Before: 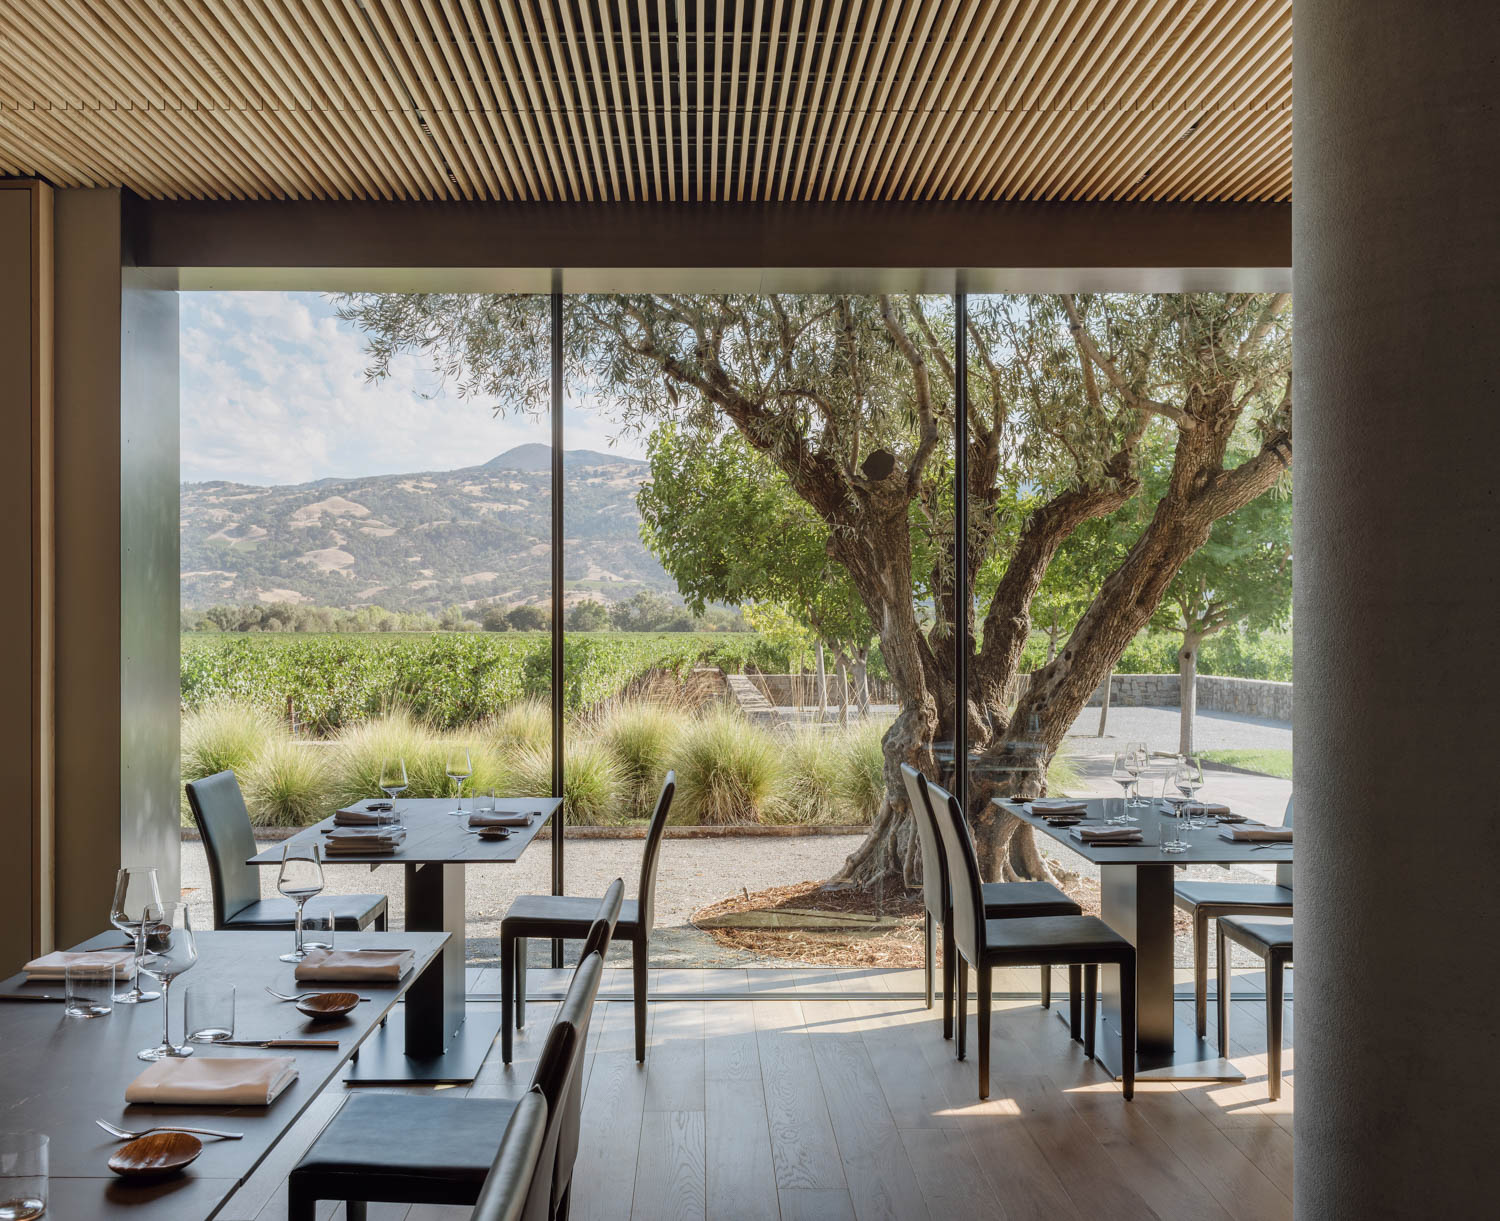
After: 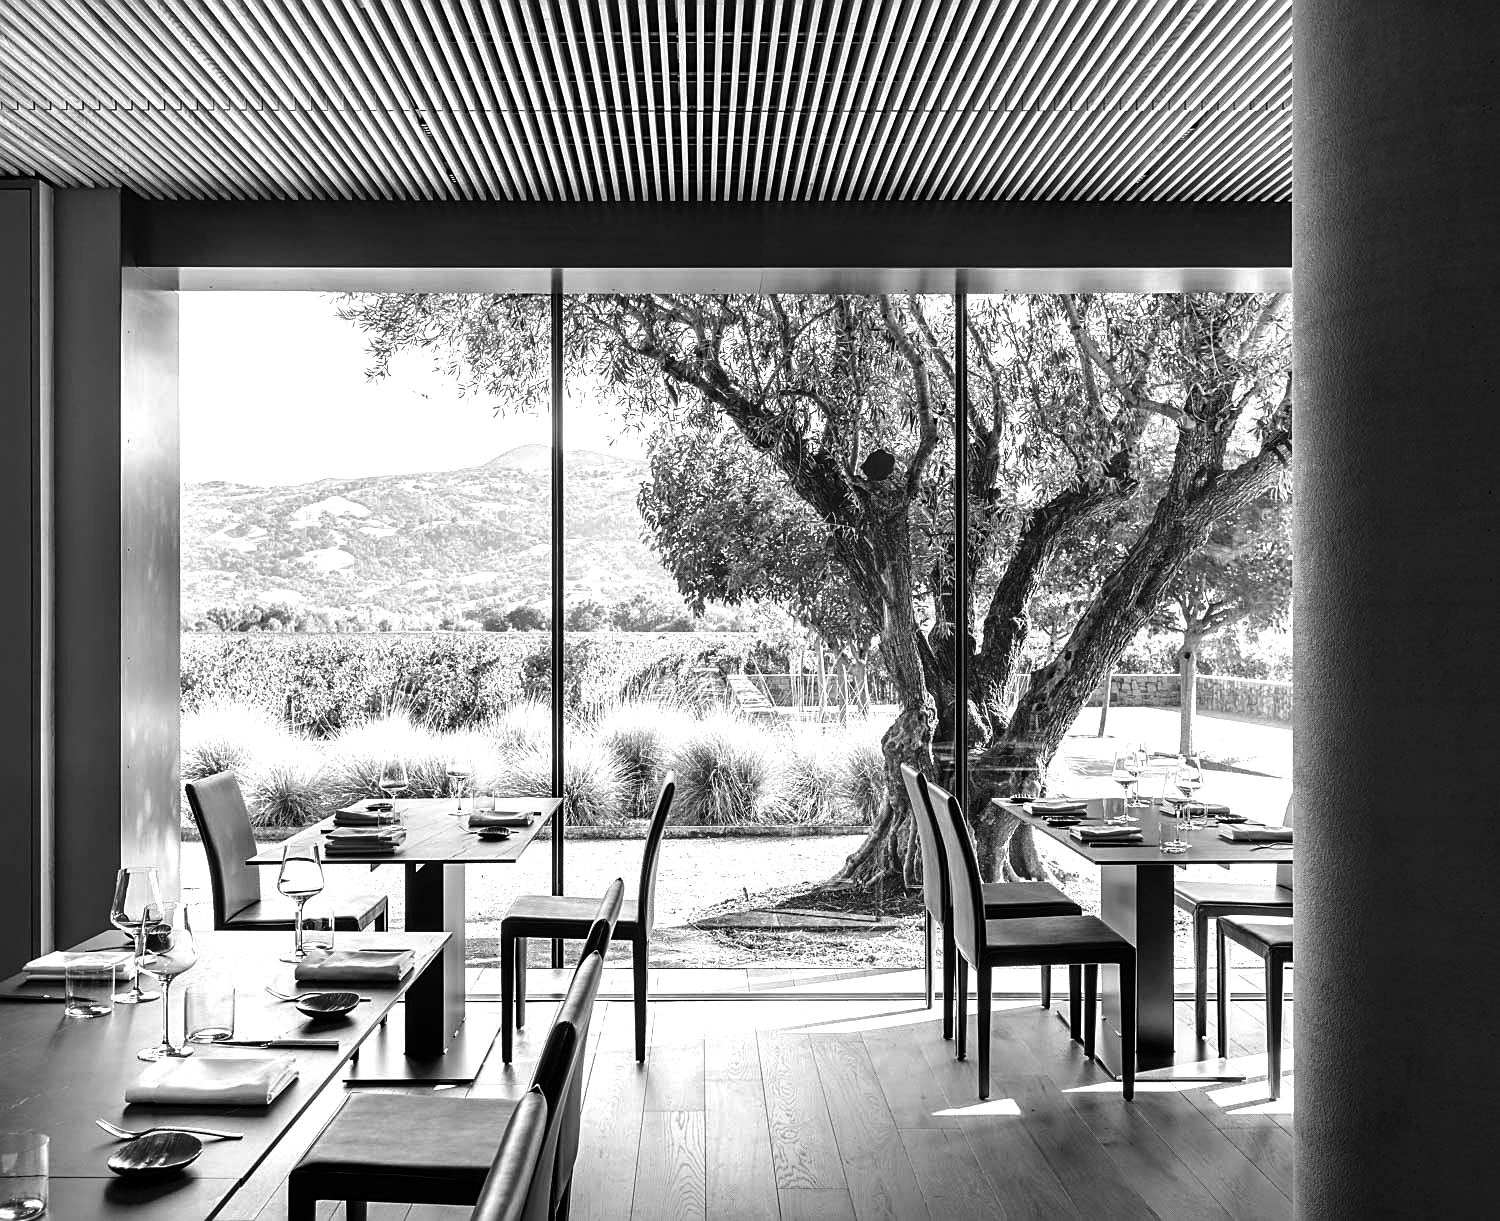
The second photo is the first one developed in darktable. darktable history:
sharpen: on, module defaults
tone equalizer: -8 EV -0.417 EV, -7 EV -0.389 EV, -6 EV -0.333 EV, -5 EV -0.222 EV, -3 EV 0.222 EV, -2 EV 0.333 EV, -1 EV 0.389 EV, +0 EV 0.417 EV, edges refinement/feathering 500, mask exposure compensation -1.57 EV, preserve details no
exposure: black level correction -0.001, exposure 0.9 EV, compensate exposure bias true, compensate highlight preservation false
monochrome: a -92.57, b 58.91
contrast brightness saturation: brightness -0.2, saturation 0.08
